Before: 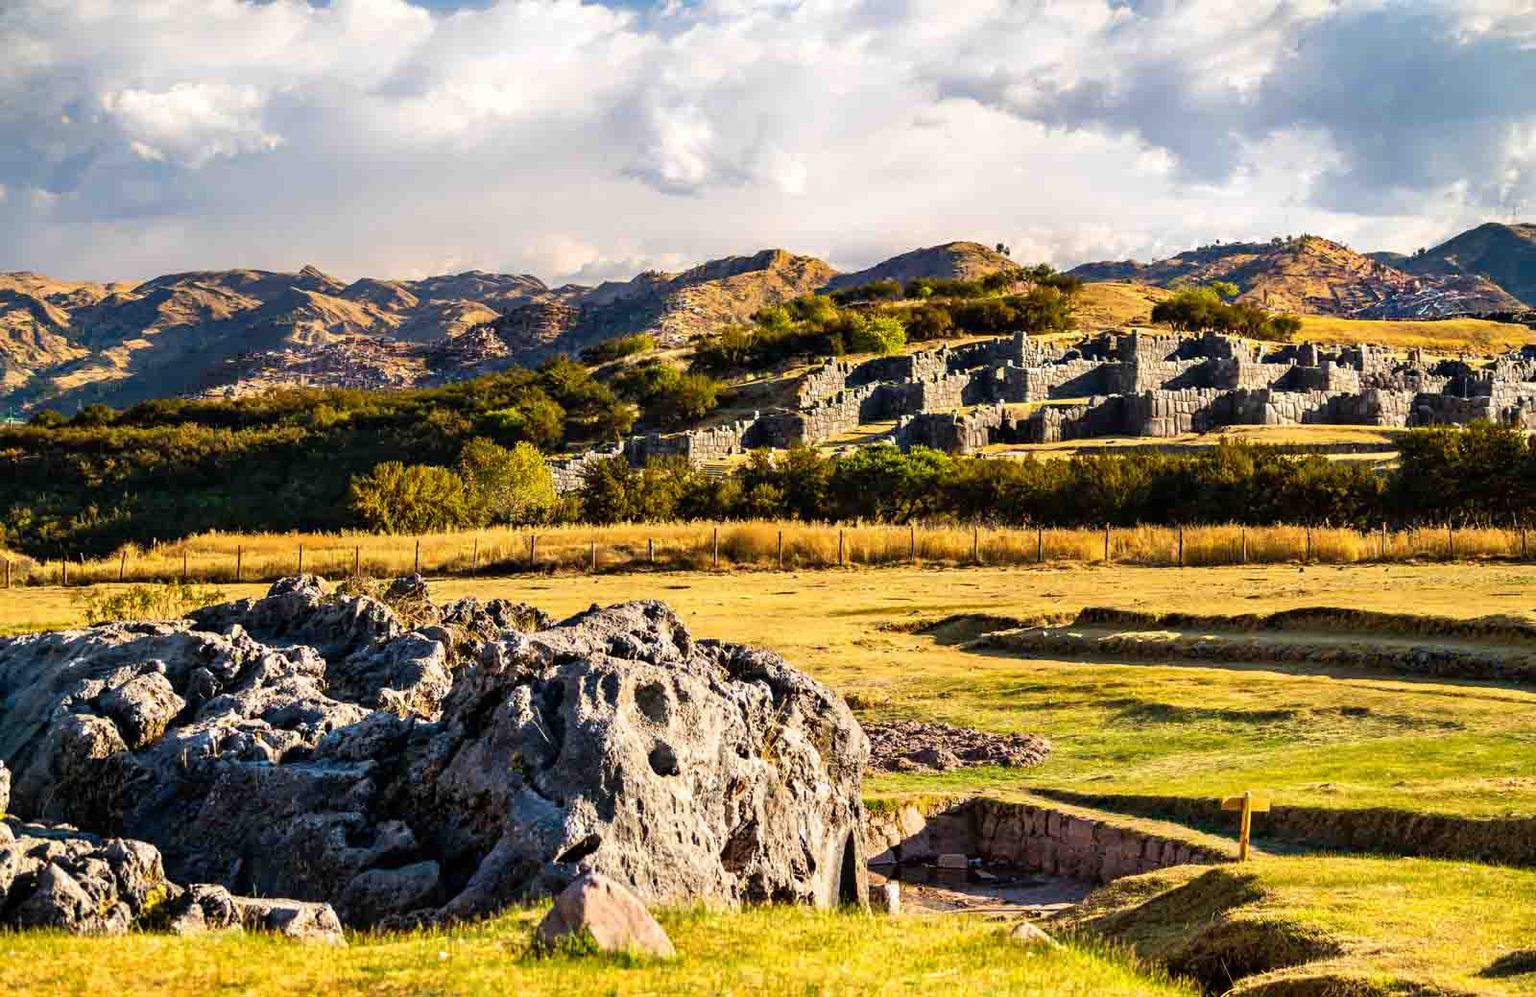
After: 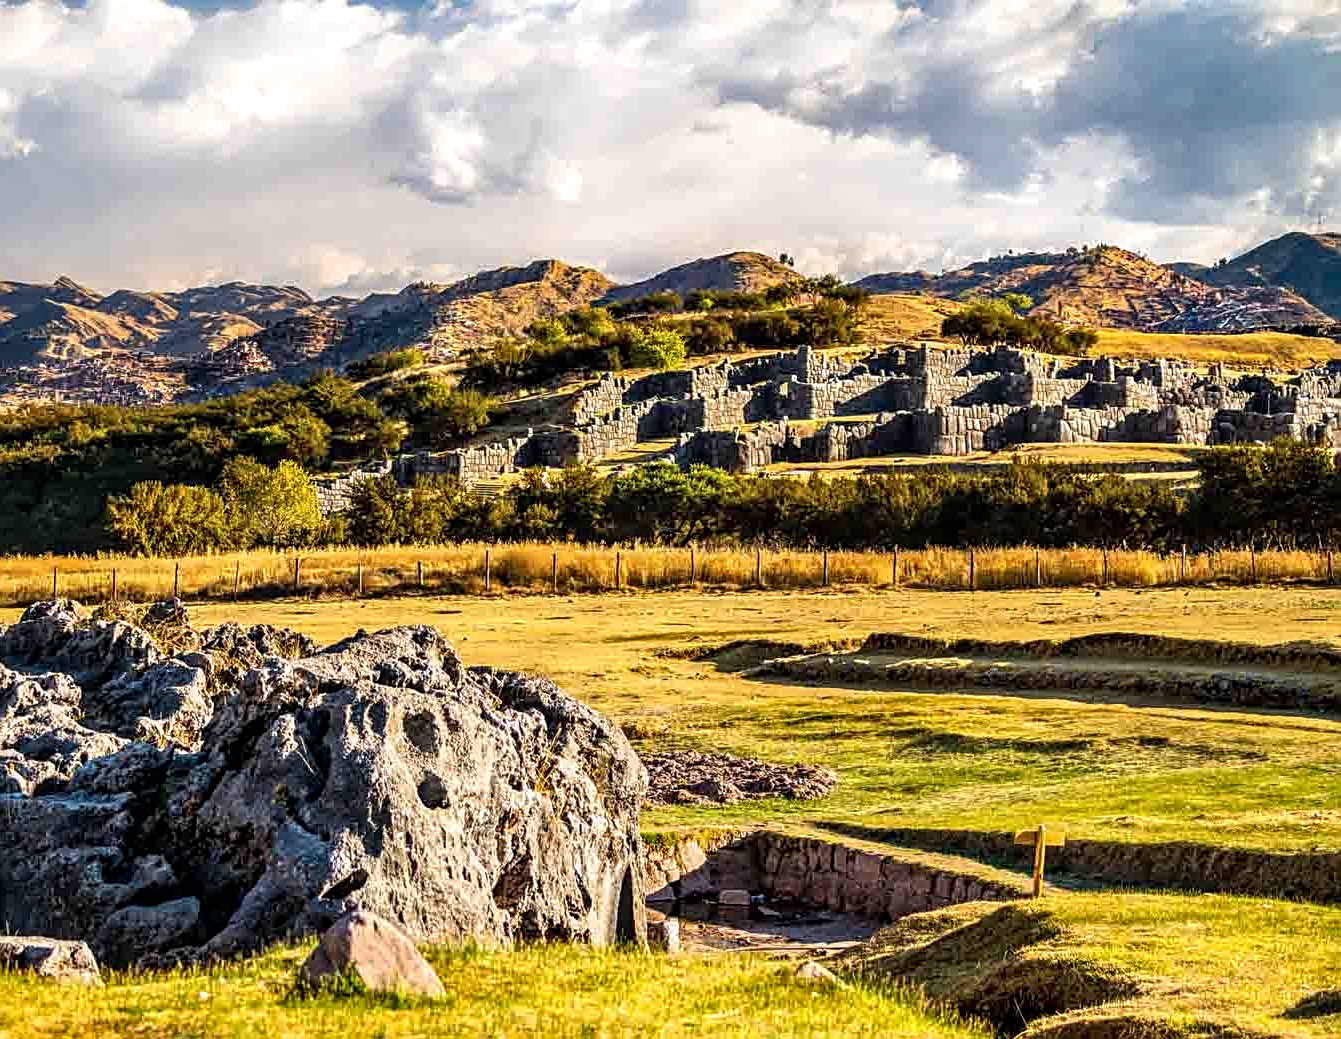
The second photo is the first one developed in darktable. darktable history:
crop: left 16.135%
sharpen: on, module defaults
local contrast: highlights 62%, detail 143%, midtone range 0.432
